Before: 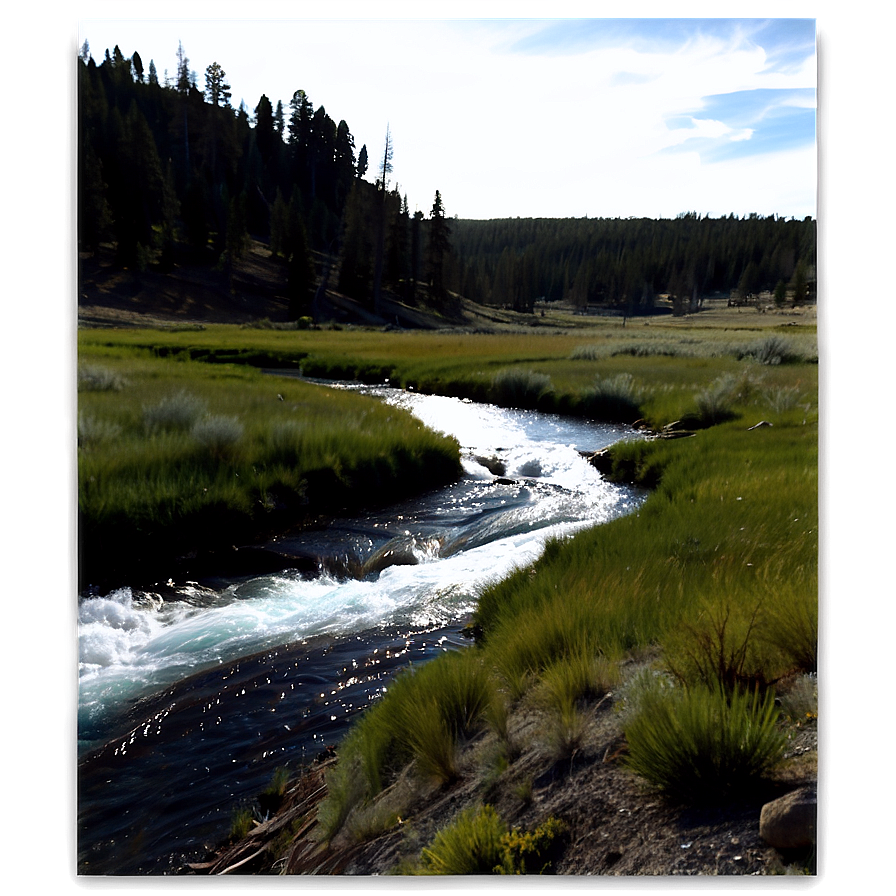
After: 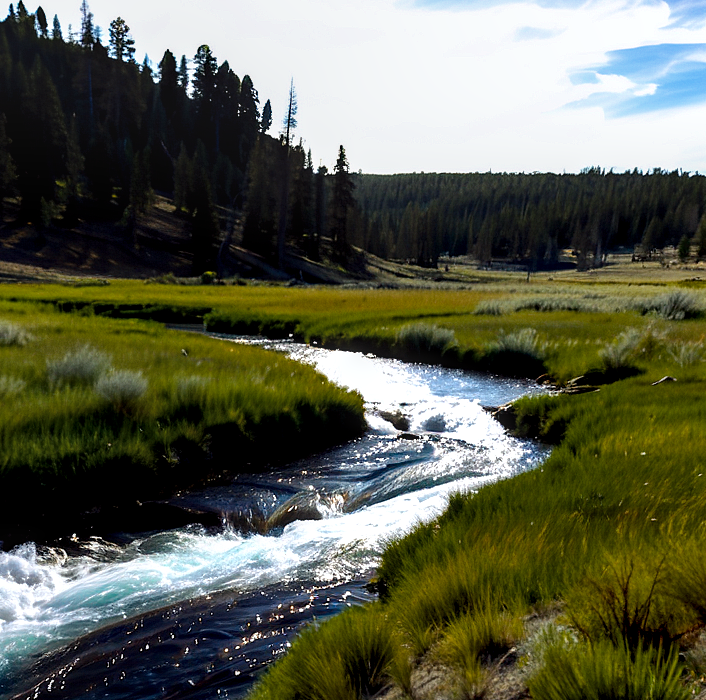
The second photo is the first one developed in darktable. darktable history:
color balance rgb: linear chroma grading › global chroma 15%, perceptual saturation grading › global saturation 30%
crop and rotate: left 10.77%, top 5.1%, right 10.41%, bottom 16.76%
shadows and highlights: radius 337.17, shadows 29.01, soften with gaussian
local contrast: detail 150%
